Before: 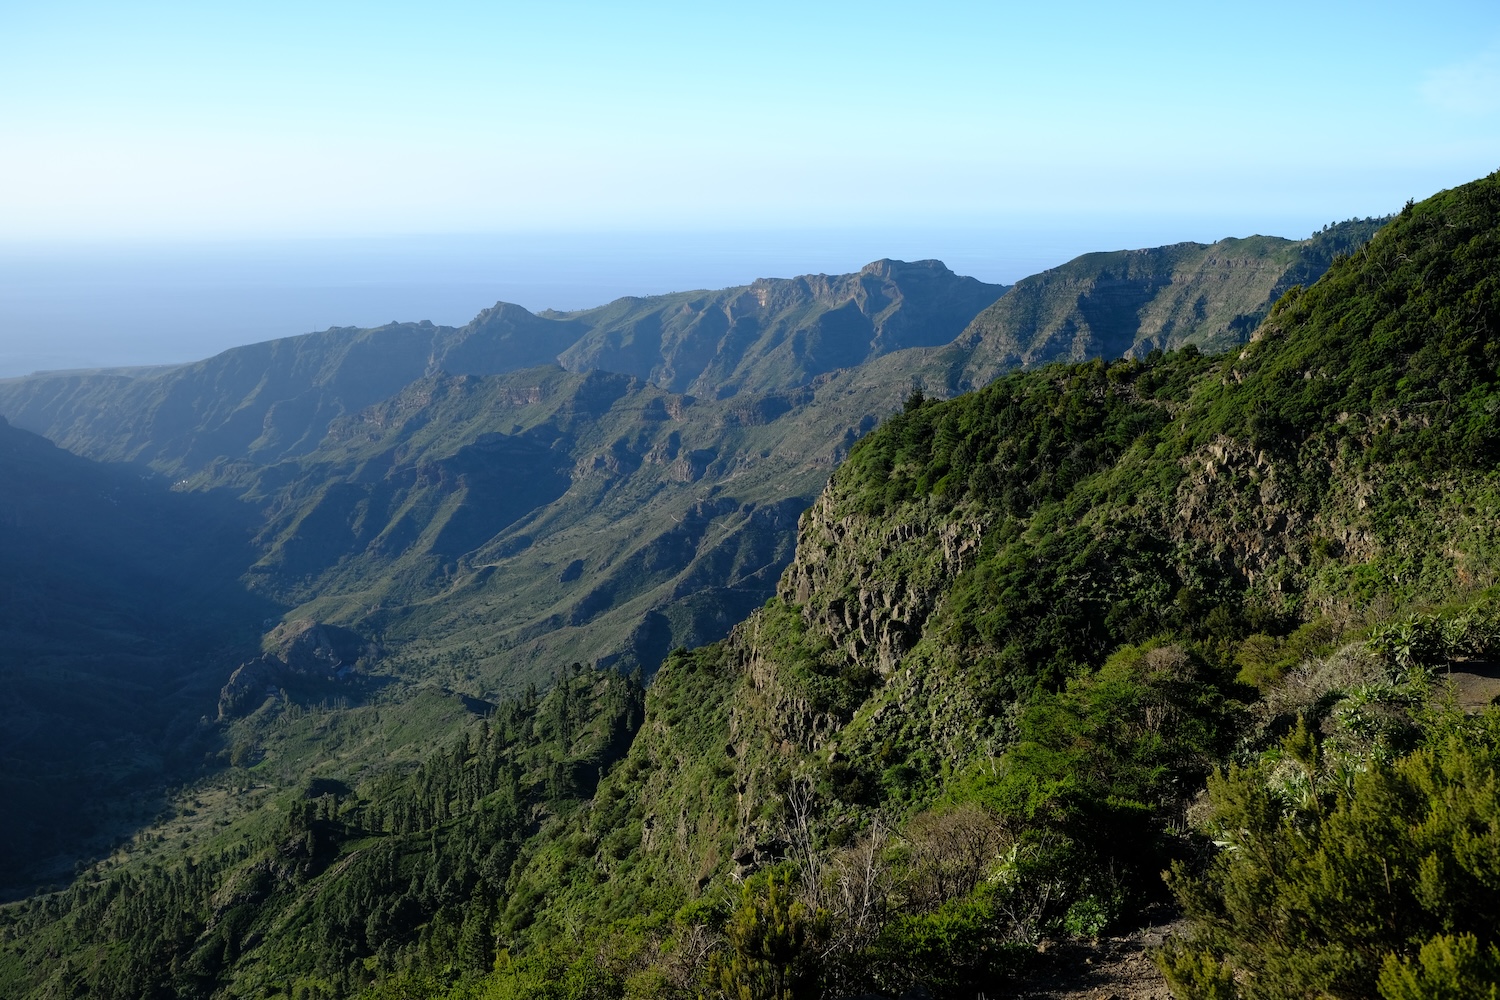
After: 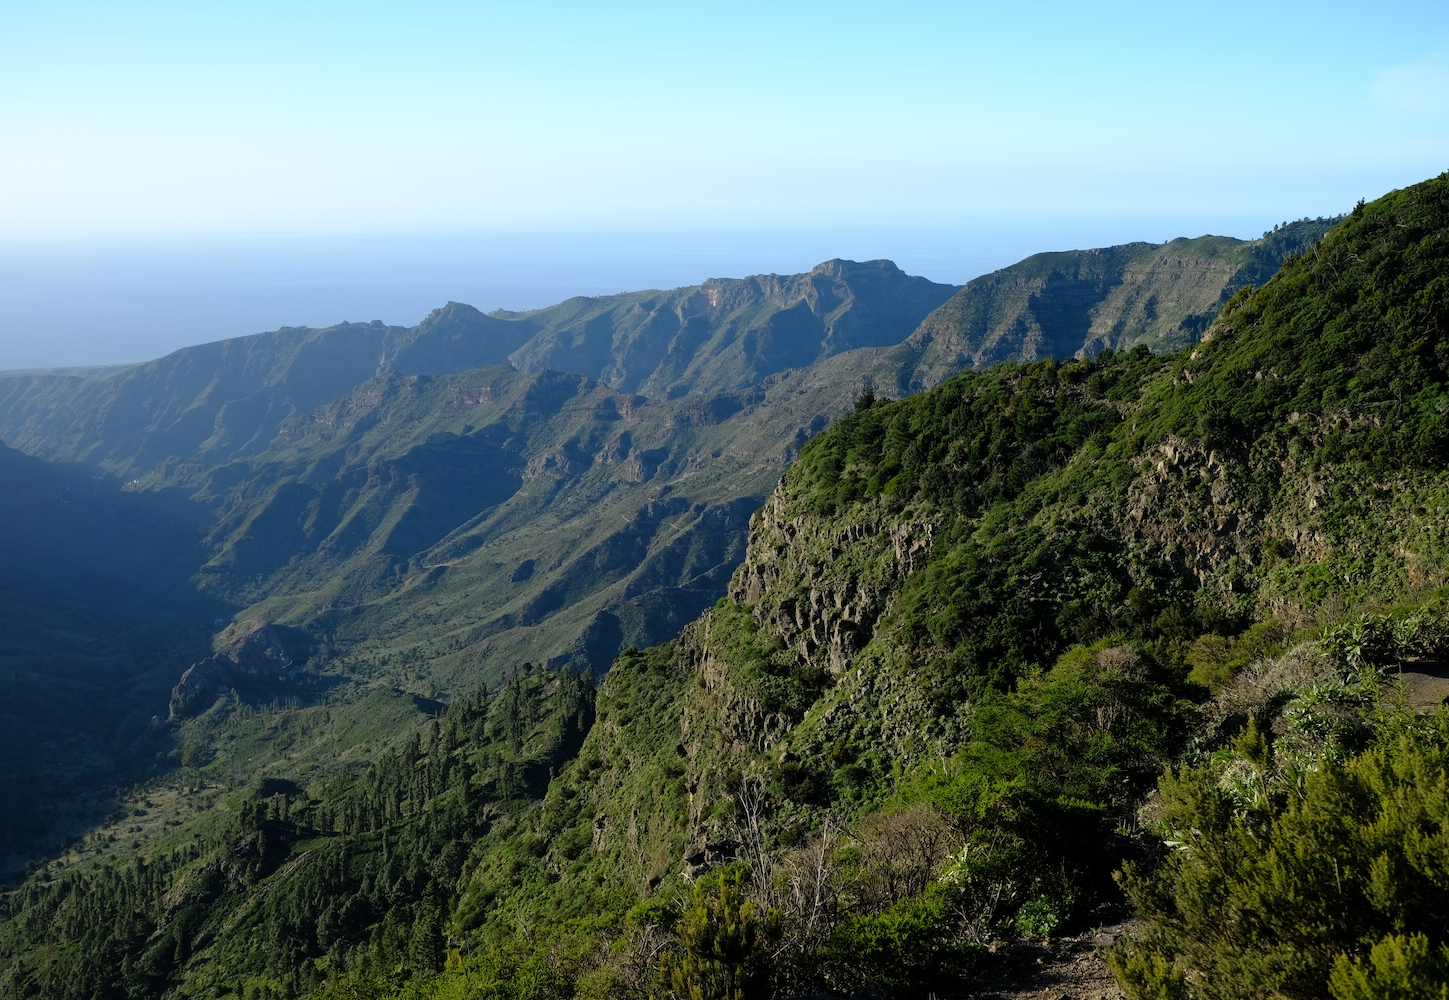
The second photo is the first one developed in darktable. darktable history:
crop and rotate: left 3.392%
